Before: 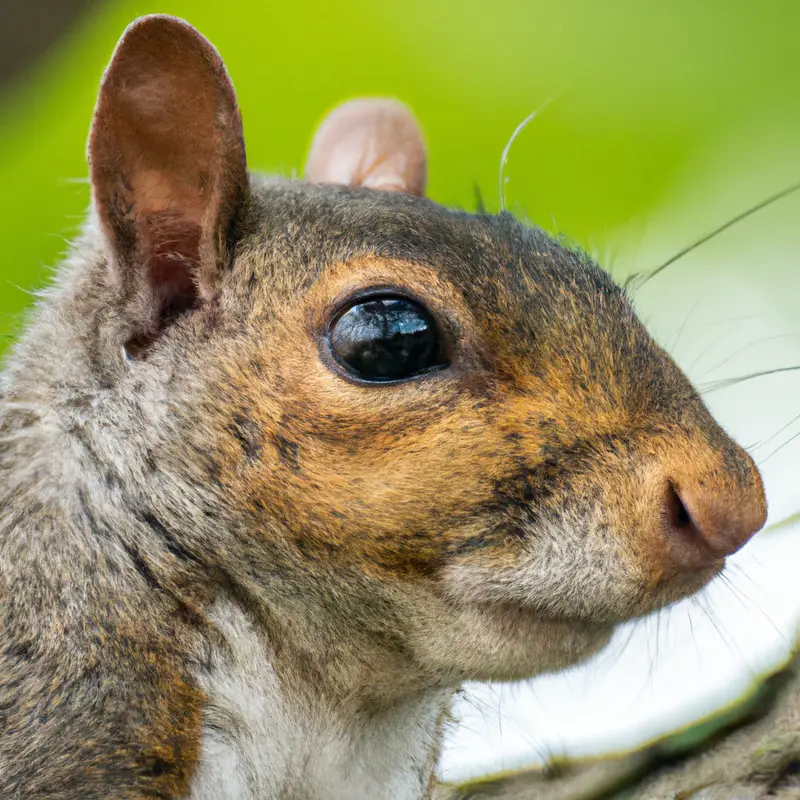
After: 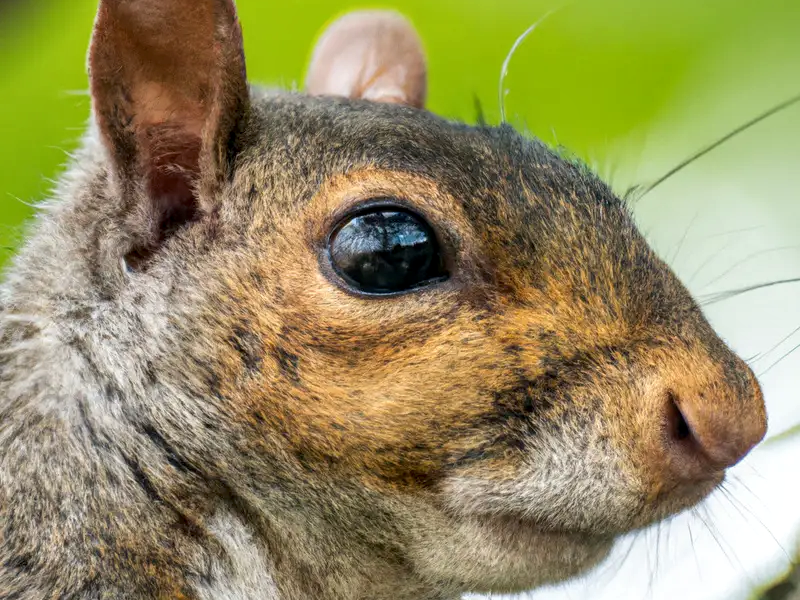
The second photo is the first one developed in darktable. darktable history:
crop: top 11.038%, bottom 13.962%
local contrast: on, module defaults
